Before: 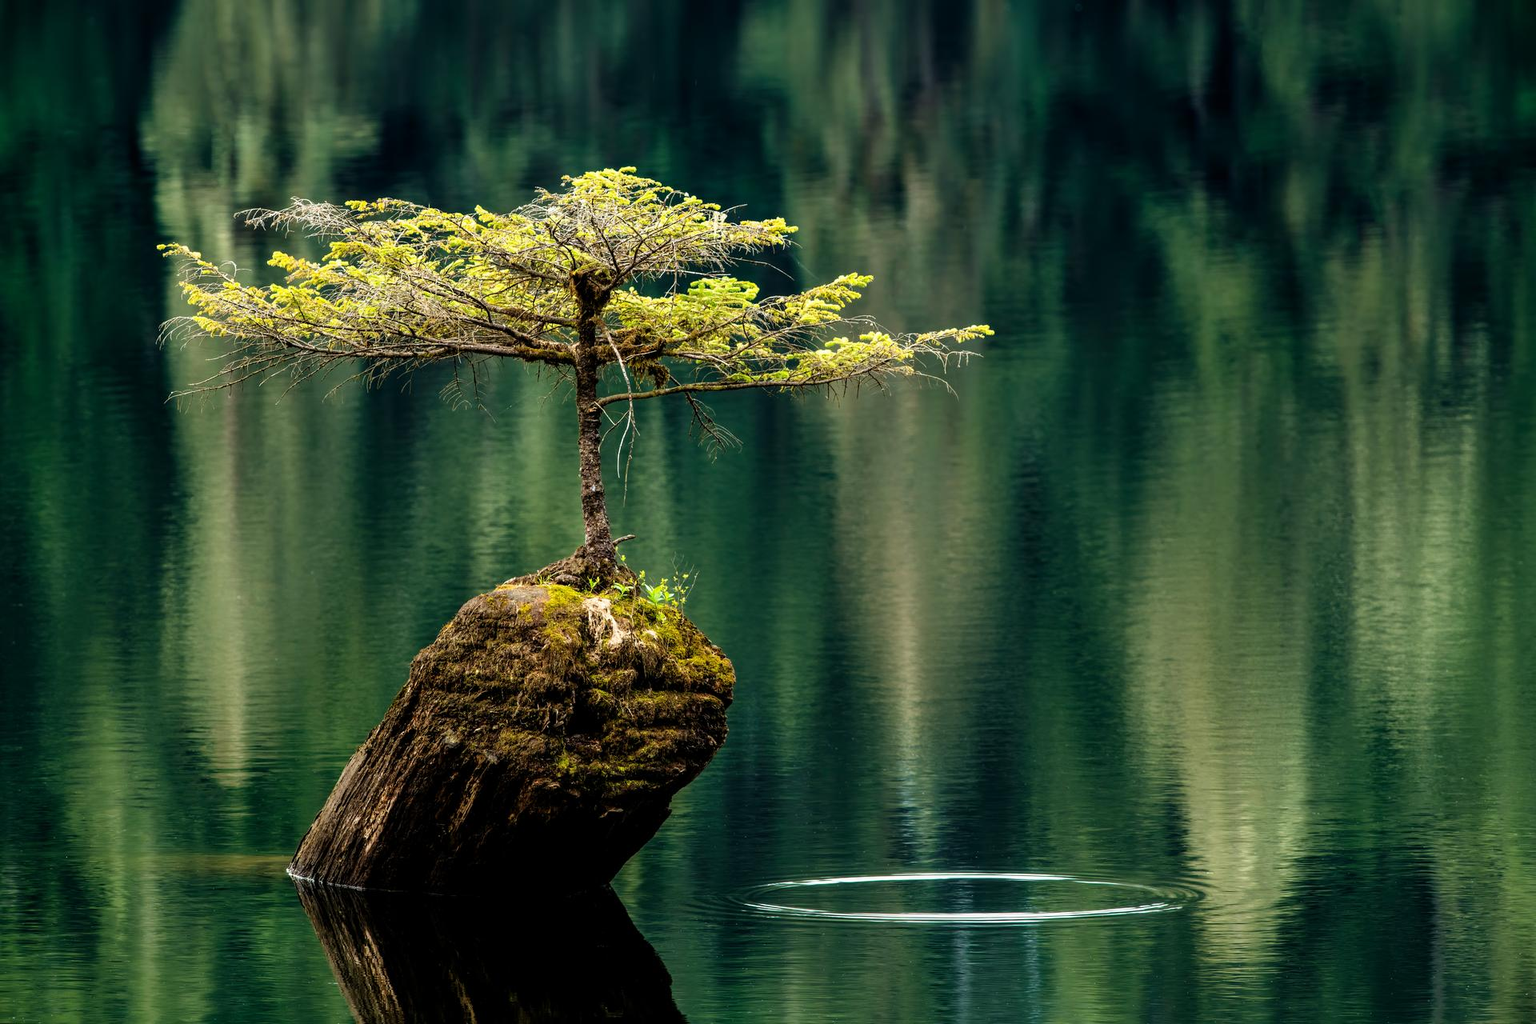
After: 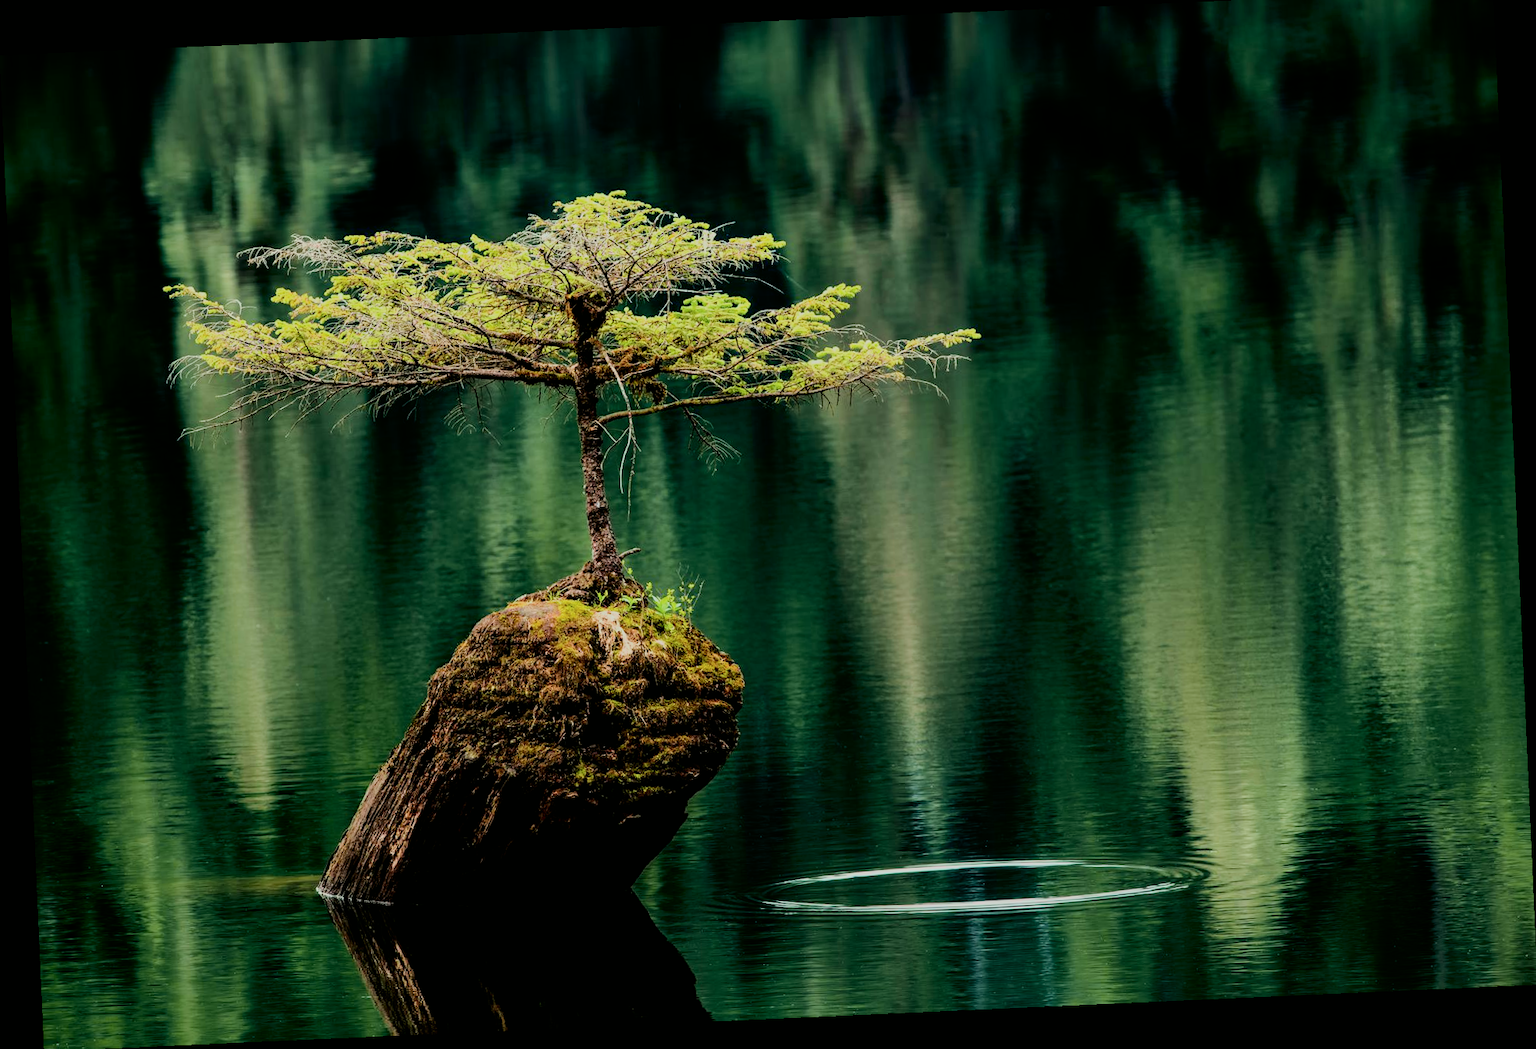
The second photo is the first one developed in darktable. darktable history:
tone equalizer: on, module defaults
rotate and perspective: rotation -2.56°, automatic cropping off
filmic rgb: black relative exposure -6.68 EV, white relative exposure 4.56 EV, hardness 3.25
crop: top 1.049%, right 0.001%
tone curve: curves: ch0 [(0, 0) (0.068, 0.031) (0.175, 0.132) (0.337, 0.304) (0.498, 0.511) (0.748, 0.762) (0.993, 0.954)]; ch1 [(0, 0) (0.294, 0.184) (0.359, 0.34) (0.362, 0.35) (0.43, 0.41) (0.469, 0.453) (0.495, 0.489) (0.54, 0.563) (0.612, 0.641) (1, 1)]; ch2 [(0, 0) (0.431, 0.419) (0.495, 0.502) (0.524, 0.534) (0.557, 0.56) (0.634, 0.654) (0.728, 0.722) (1, 1)], color space Lab, independent channels, preserve colors none
